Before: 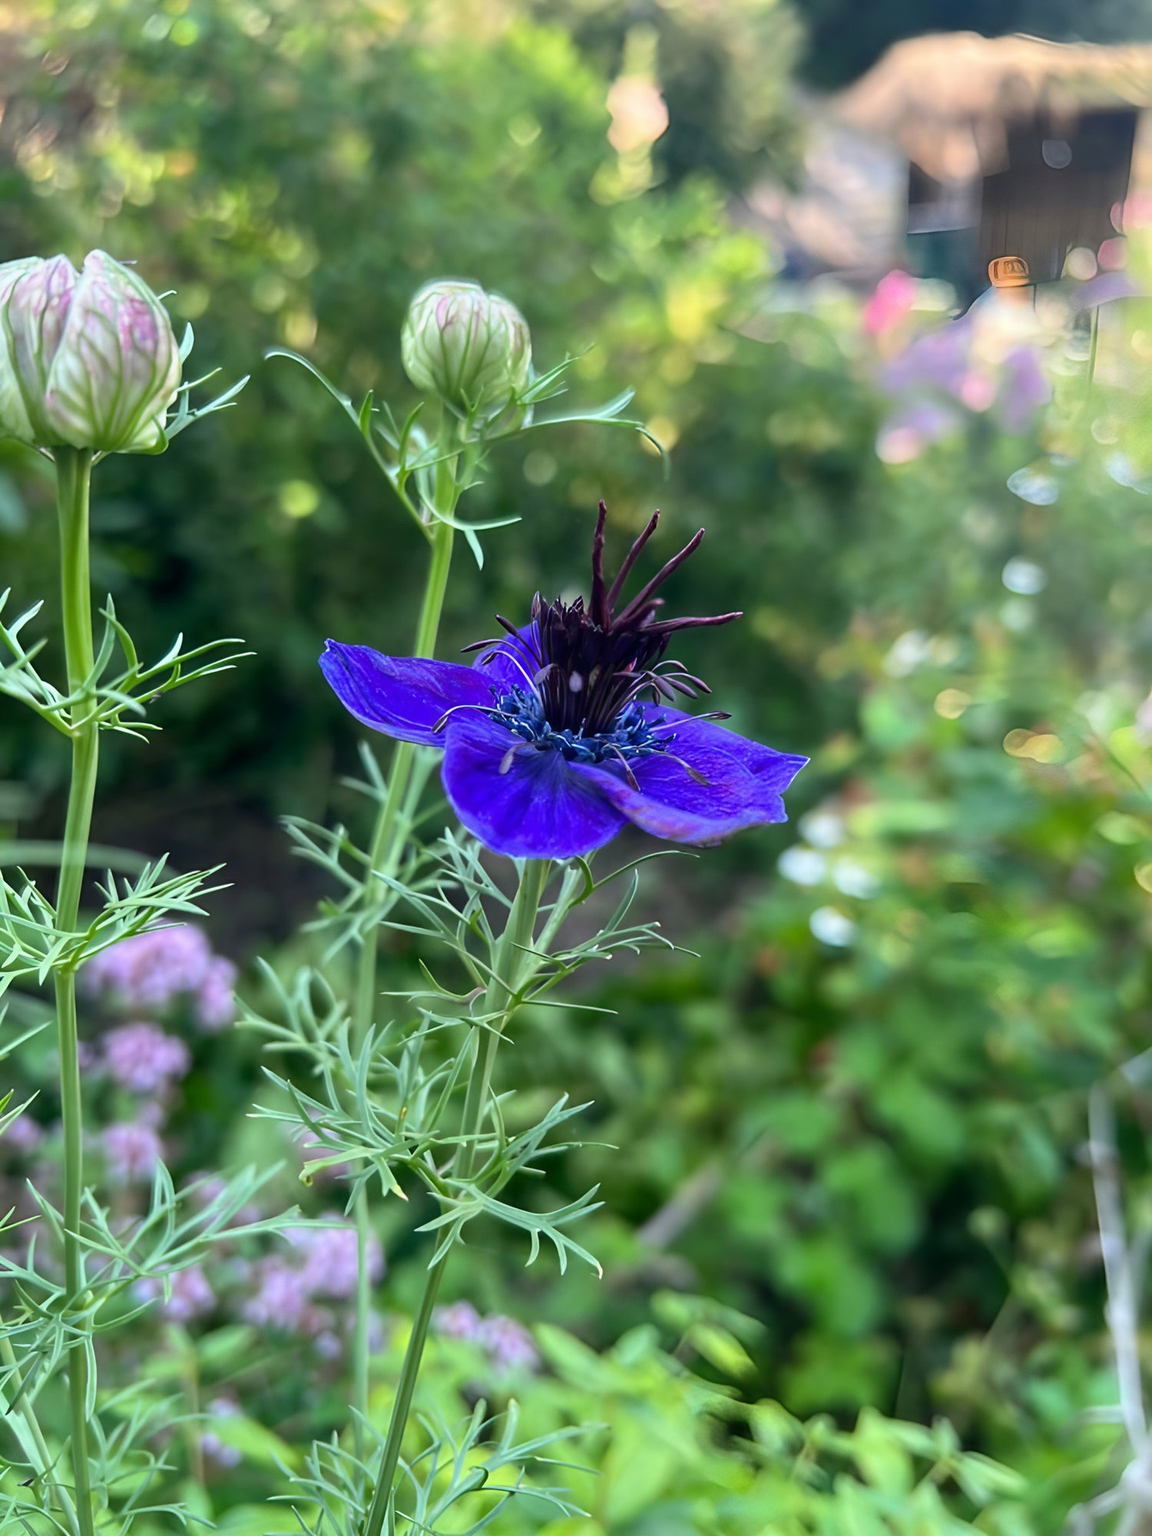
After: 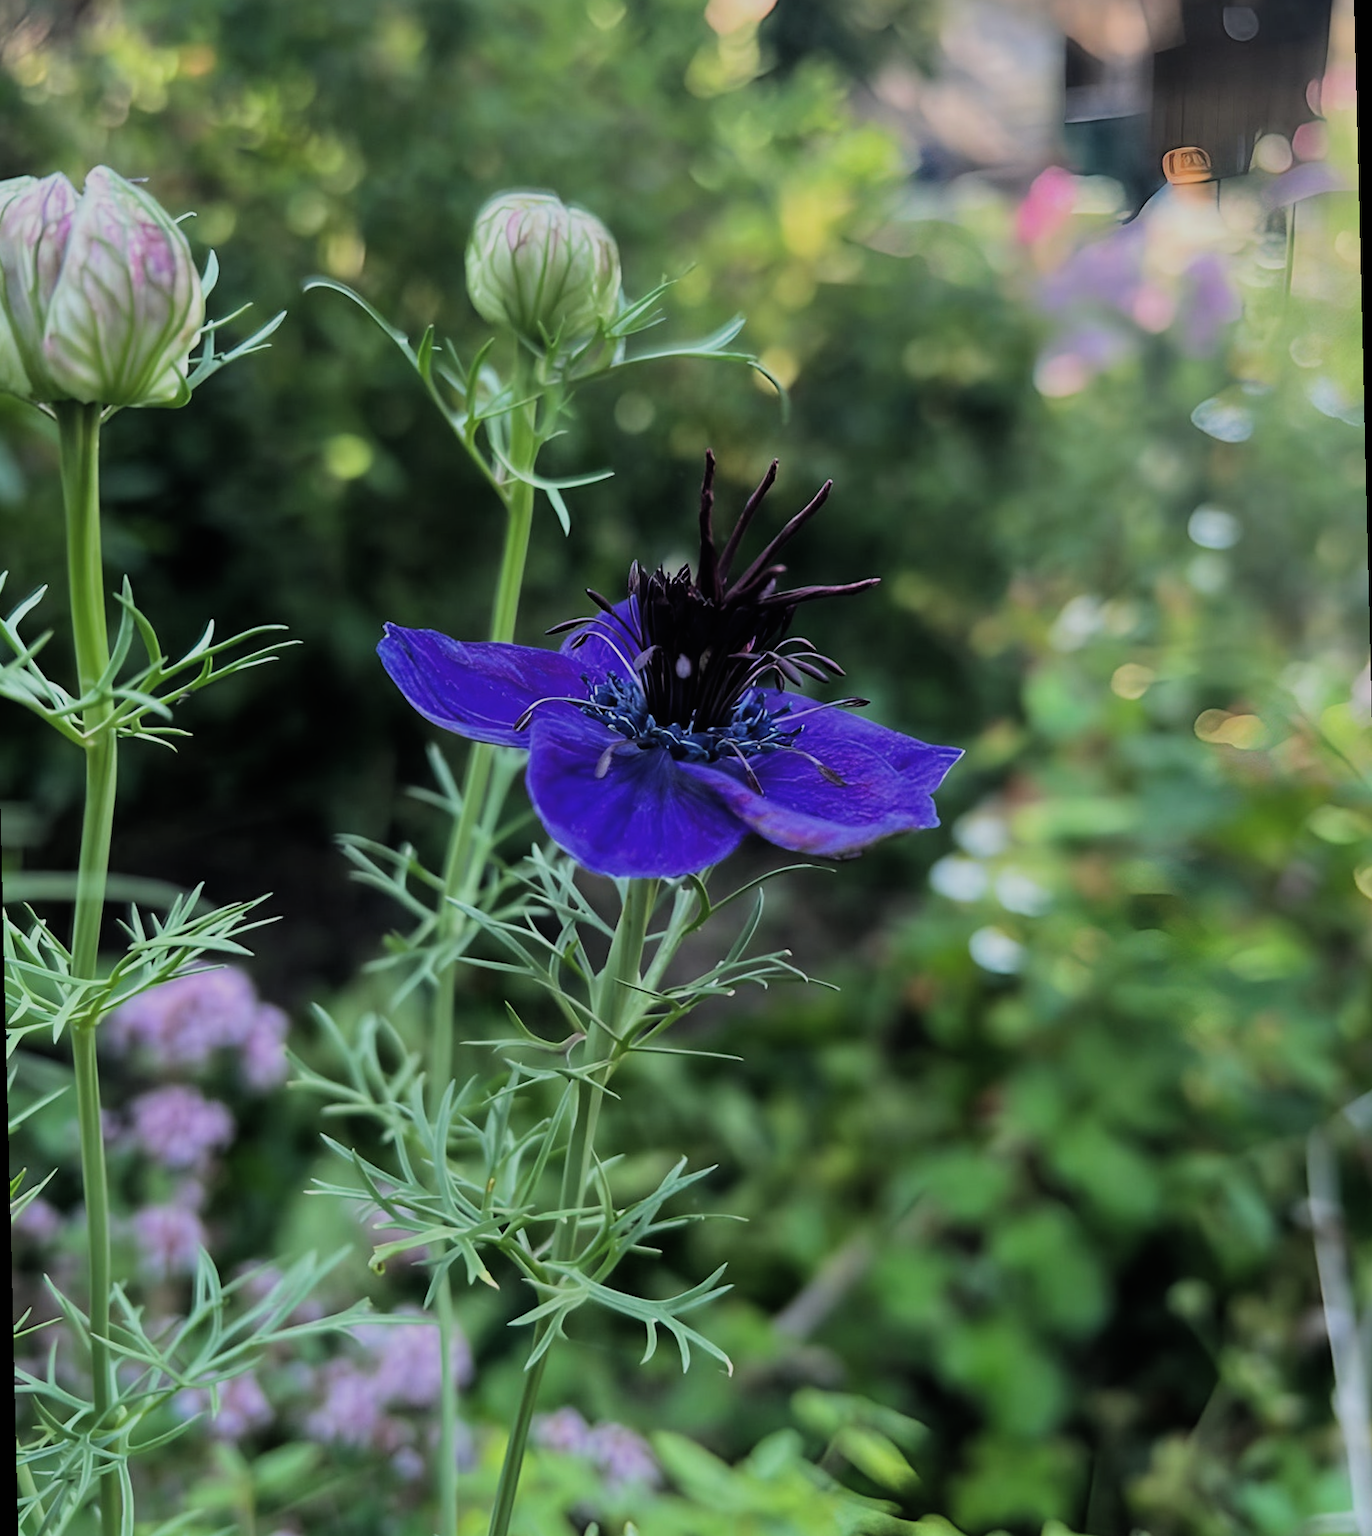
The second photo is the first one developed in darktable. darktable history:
crop and rotate: top 5.609%, bottom 5.609%
rotate and perspective: rotation -1.42°, crop left 0.016, crop right 0.984, crop top 0.035, crop bottom 0.965
exposure: black level correction -0.015, exposure -0.5 EV, compensate highlight preservation false
filmic rgb: black relative exposure -5 EV, white relative exposure 3.5 EV, hardness 3.19, contrast 1.2, highlights saturation mix -30%
